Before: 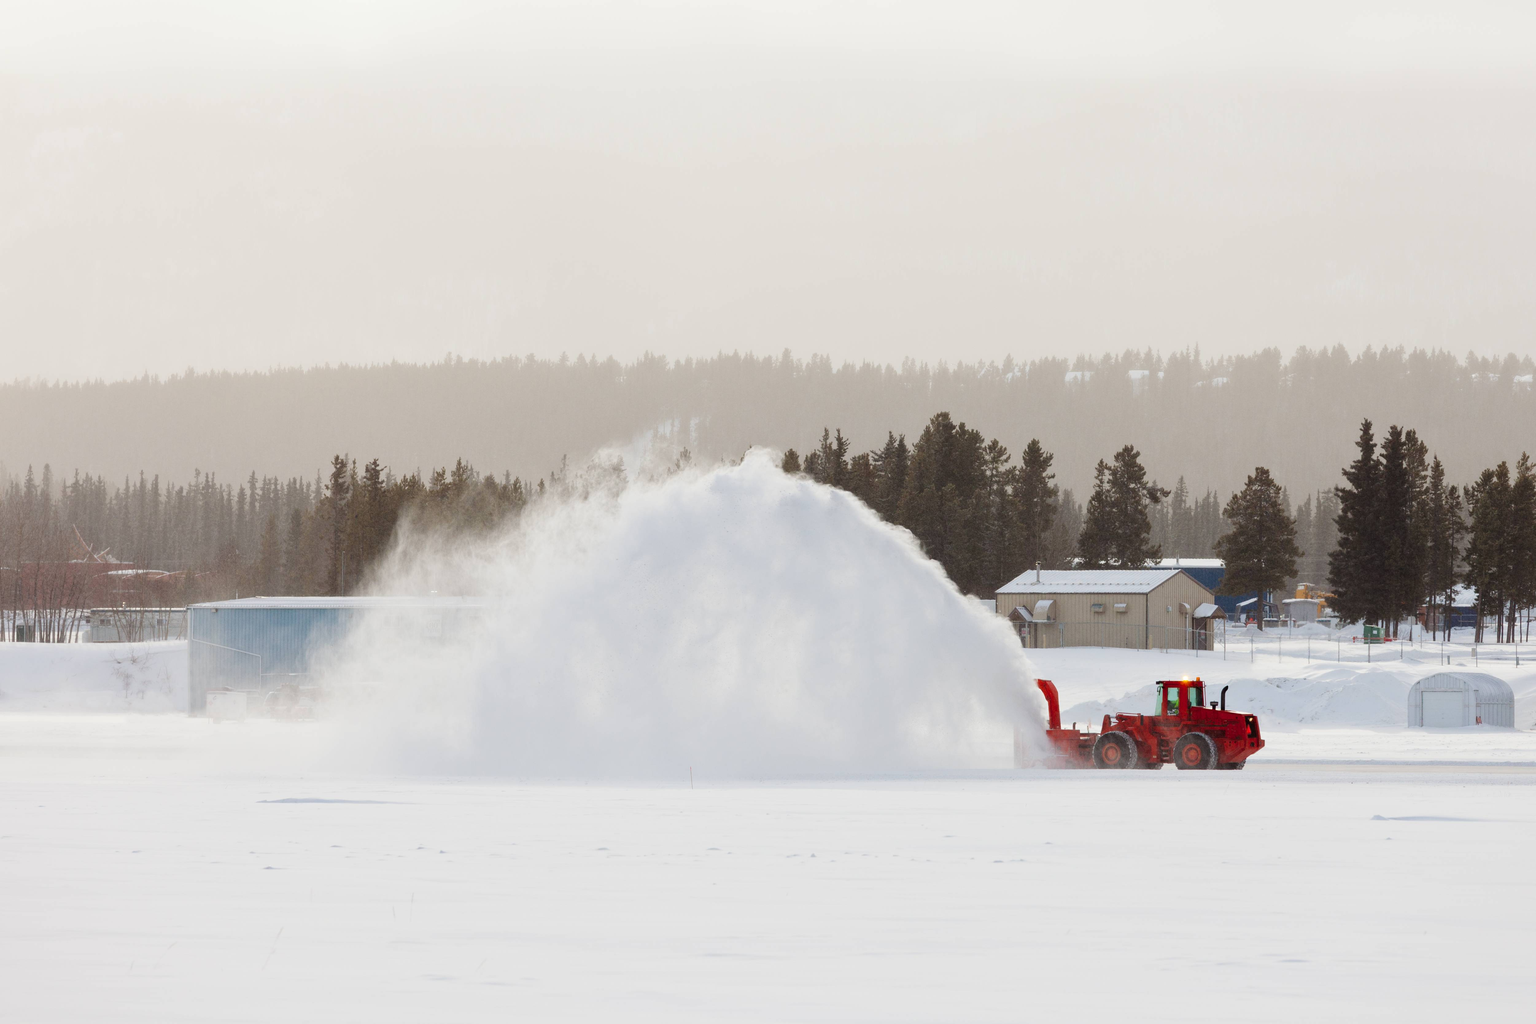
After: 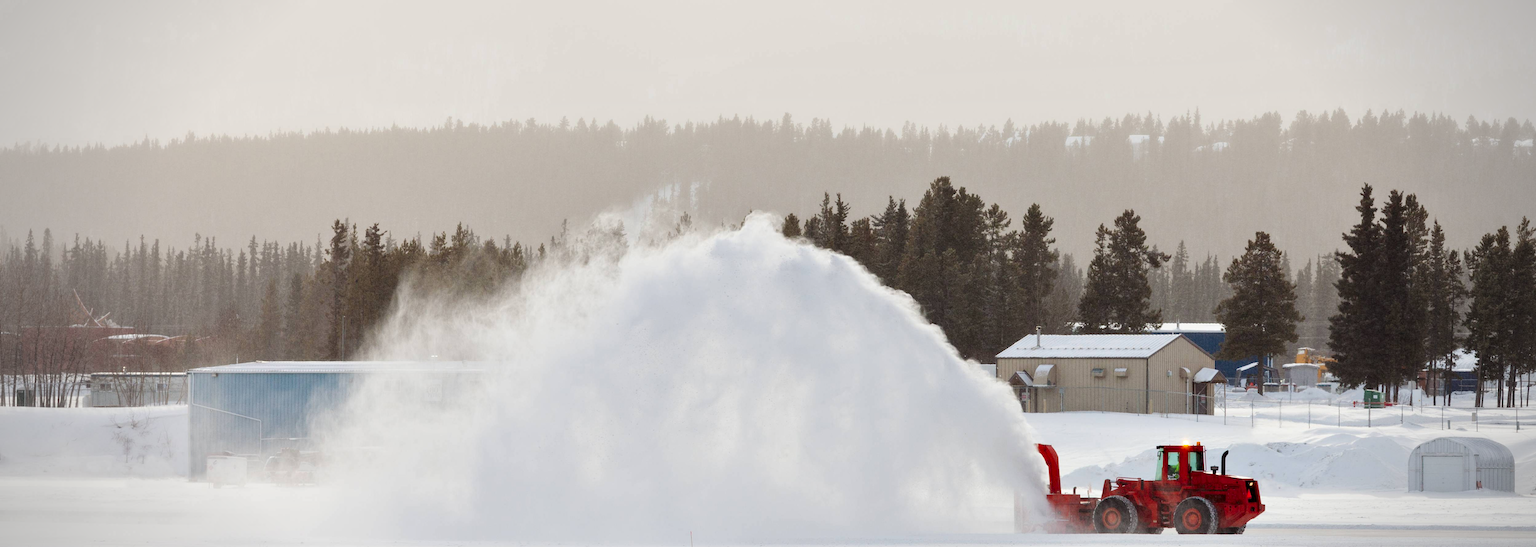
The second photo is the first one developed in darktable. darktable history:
vignetting: fall-off start 79.43%, saturation -0.649, width/height ratio 1.327, unbound false
crop and rotate: top 23.043%, bottom 23.437%
contrast equalizer: octaves 7, y [[0.6 ×6], [0.55 ×6], [0 ×6], [0 ×6], [0 ×6]], mix 0.35
